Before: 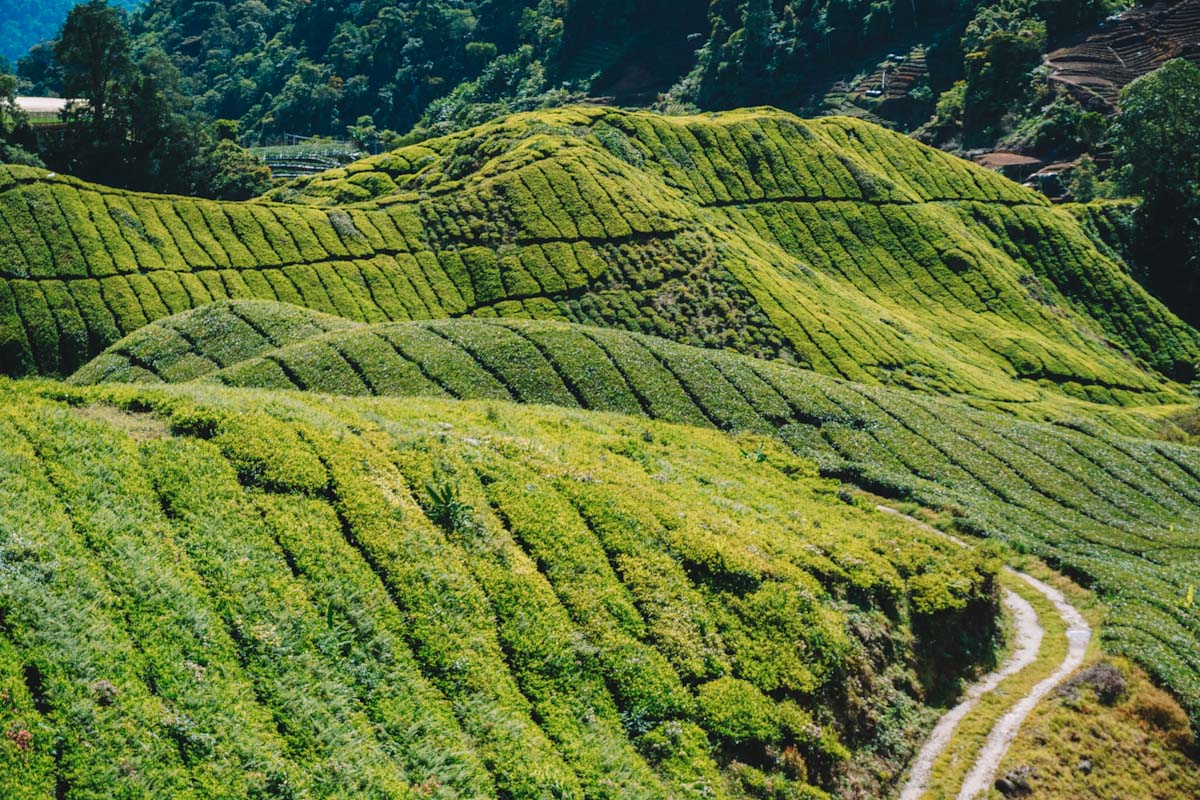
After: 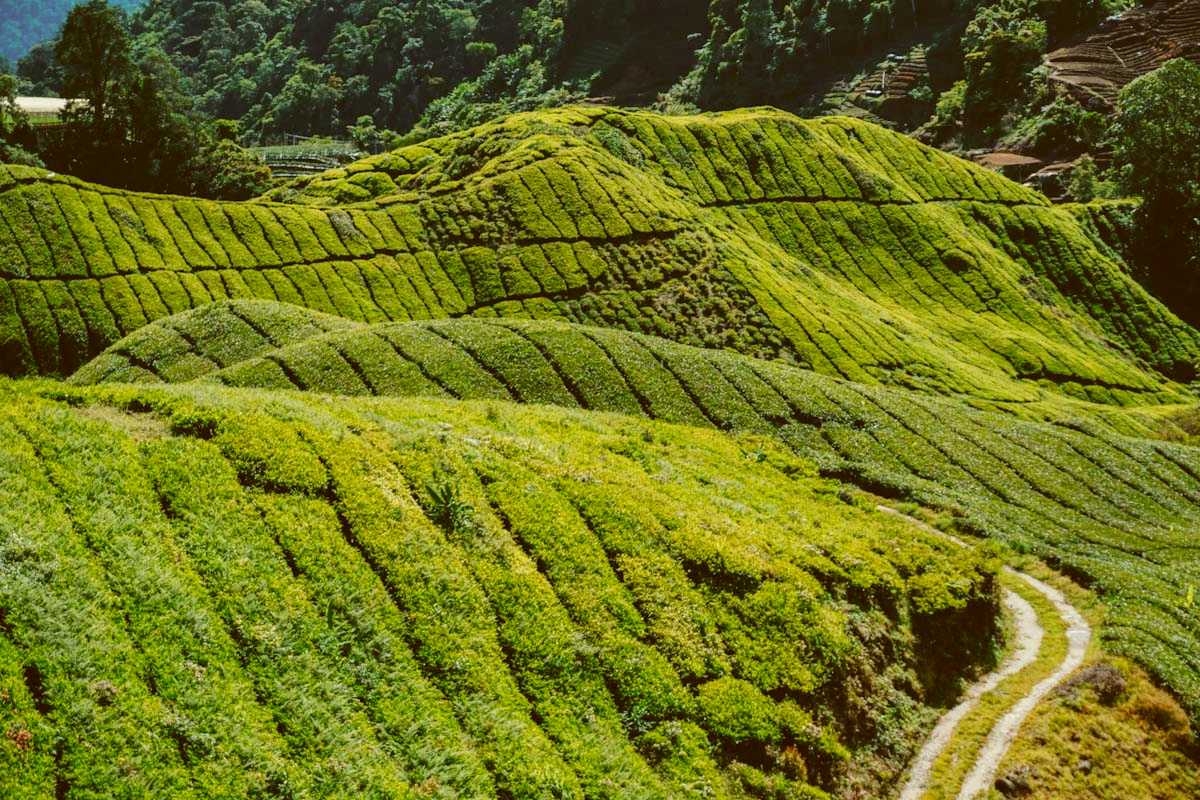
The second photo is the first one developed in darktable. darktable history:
color correction: highlights a* -5.94, highlights b* 9.48, shadows a* 10.12, shadows b* 23.94
shadows and highlights: shadows 35, highlights -35, soften with gaussian
